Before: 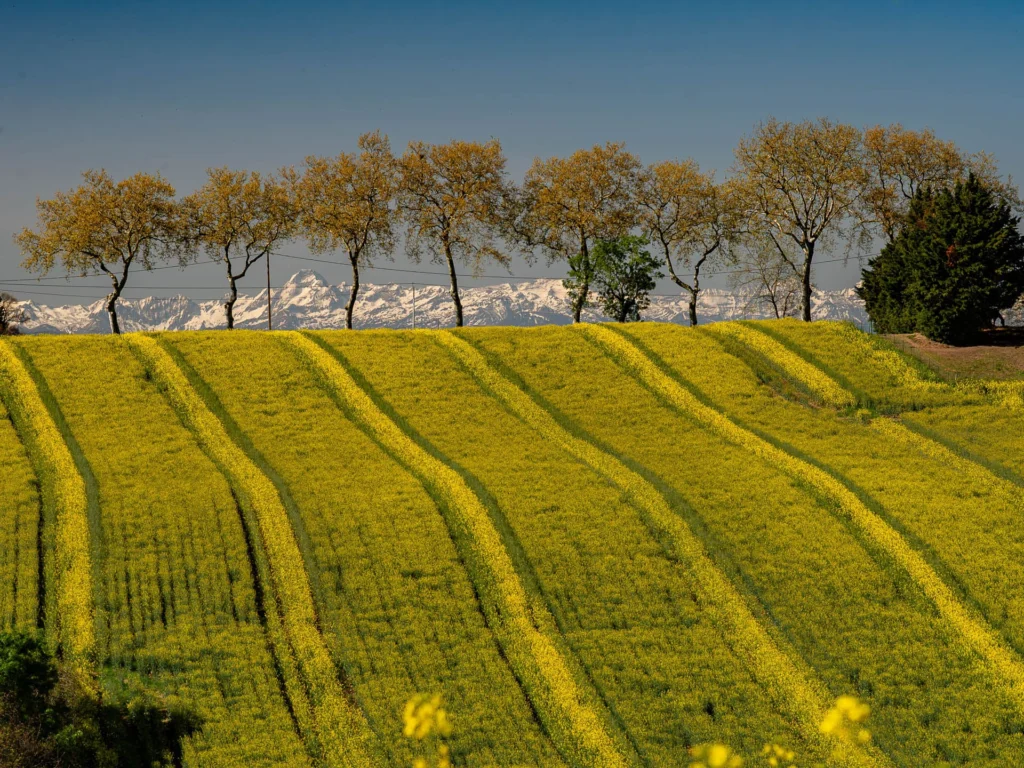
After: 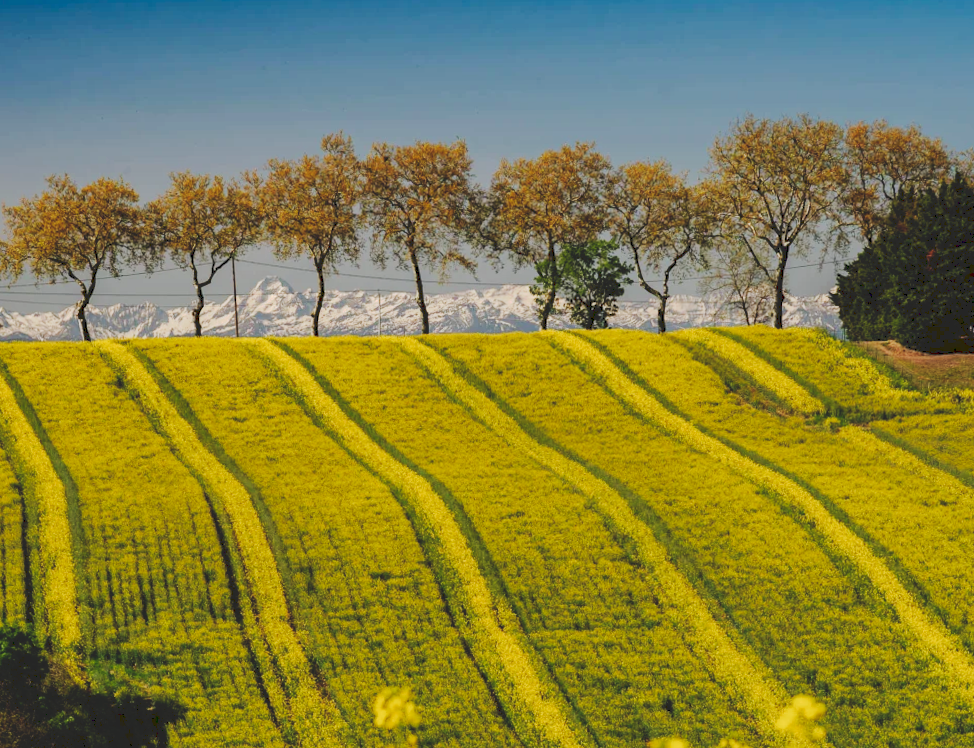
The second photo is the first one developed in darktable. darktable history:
rotate and perspective: rotation 0.074°, lens shift (vertical) 0.096, lens shift (horizontal) -0.041, crop left 0.043, crop right 0.952, crop top 0.024, crop bottom 0.979
tone curve: curves: ch0 [(0, 0) (0.003, 0.145) (0.011, 0.148) (0.025, 0.15) (0.044, 0.159) (0.069, 0.16) (0.1, 0.164) (0.136, 0.182) (0.177, 0.213) (0.224, 0.247) (0.277, 0.298) (0.335, 0.37) (0.399, 0.456) (0.468, 0.552) (0.543, 0.641) (0.623, 0.713) (0.709, 0.768) (0.801, 0.825) (0.898, 0.868) (1, 1)], preserve colors none
